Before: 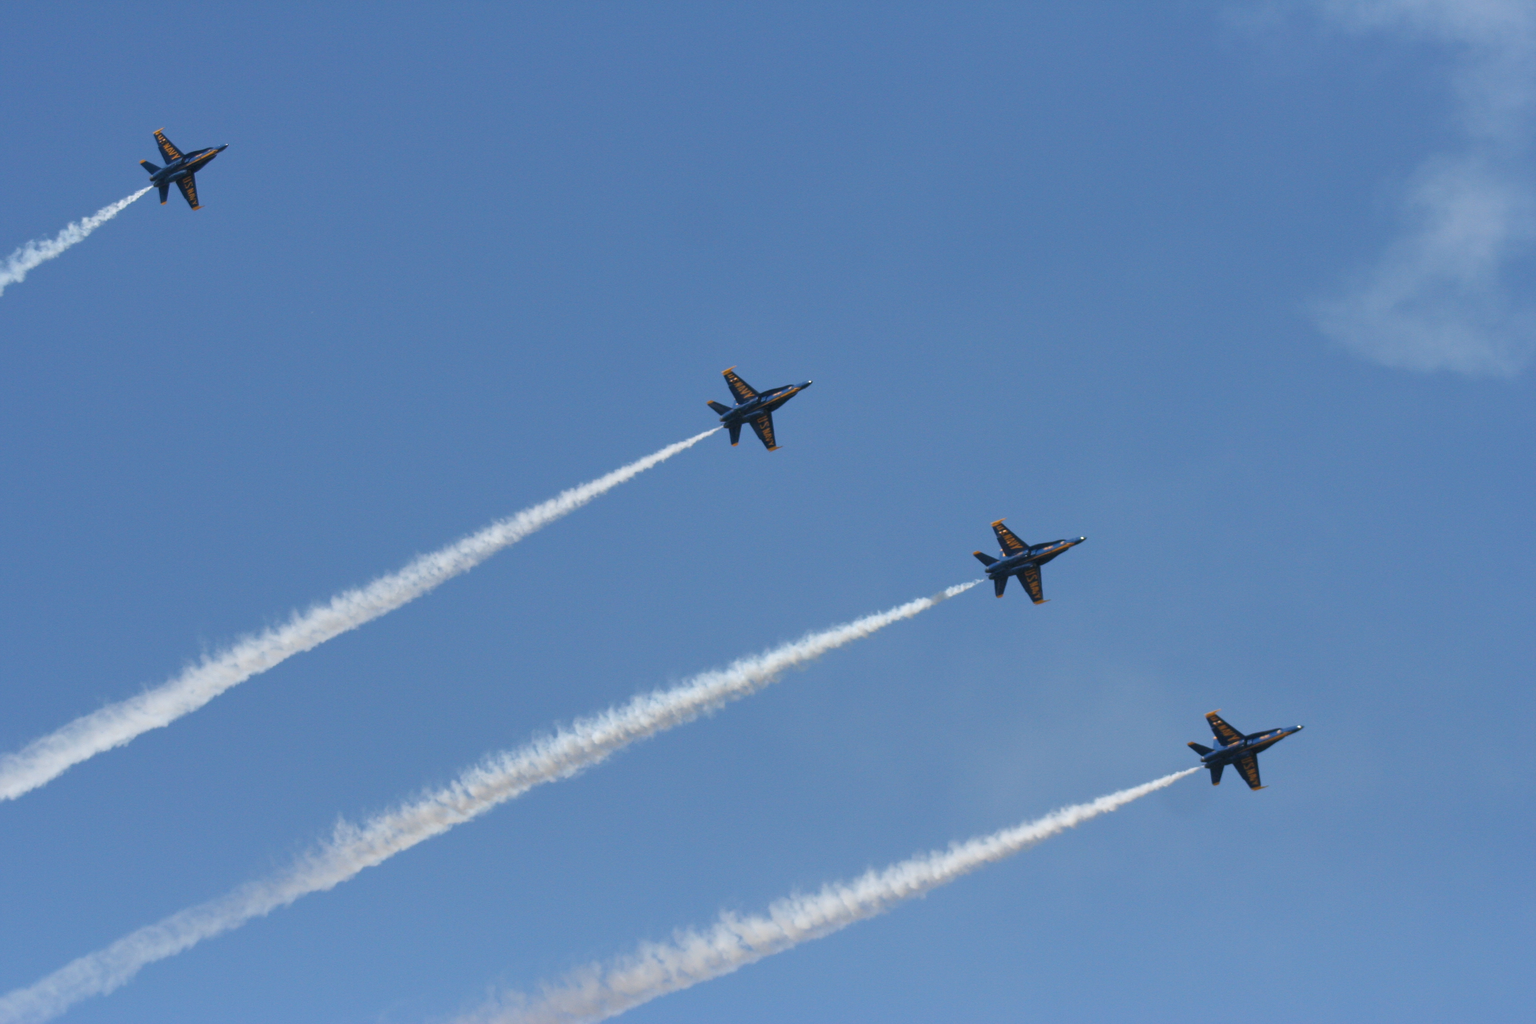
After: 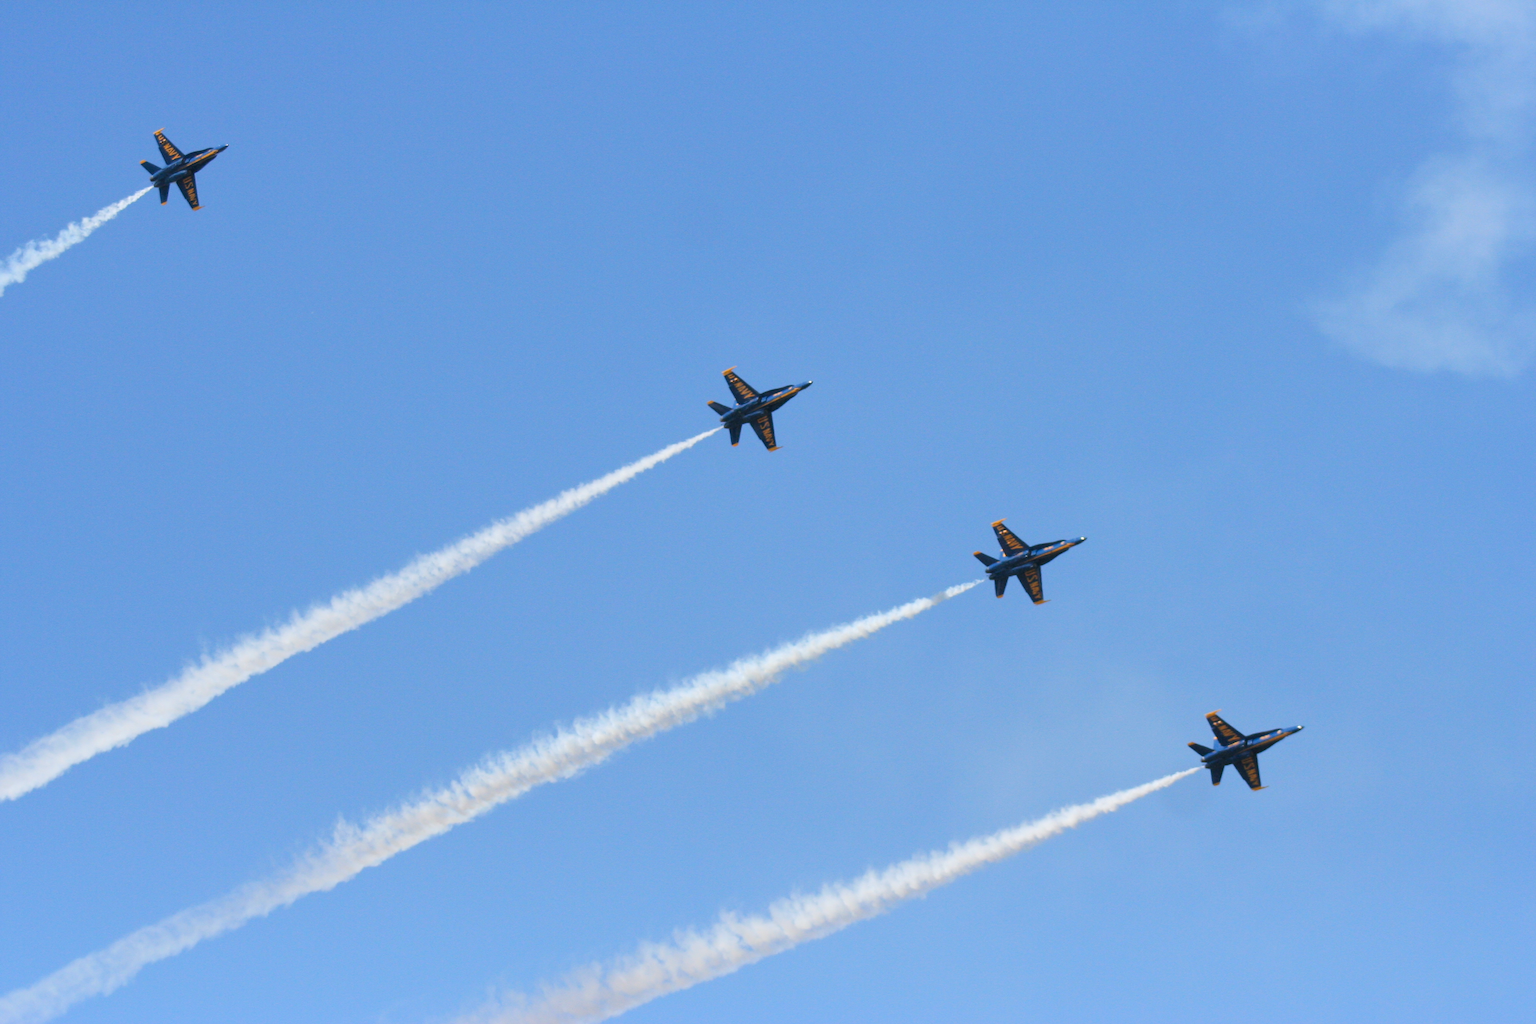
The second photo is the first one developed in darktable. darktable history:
tone curve: curves: ch0 [(0, 0) (0.526, 0.642) (1, 1)], color space Lab, linked channels, preserve colors none
contrast brightness saturation: contrast 0.08, saturation 0.02
